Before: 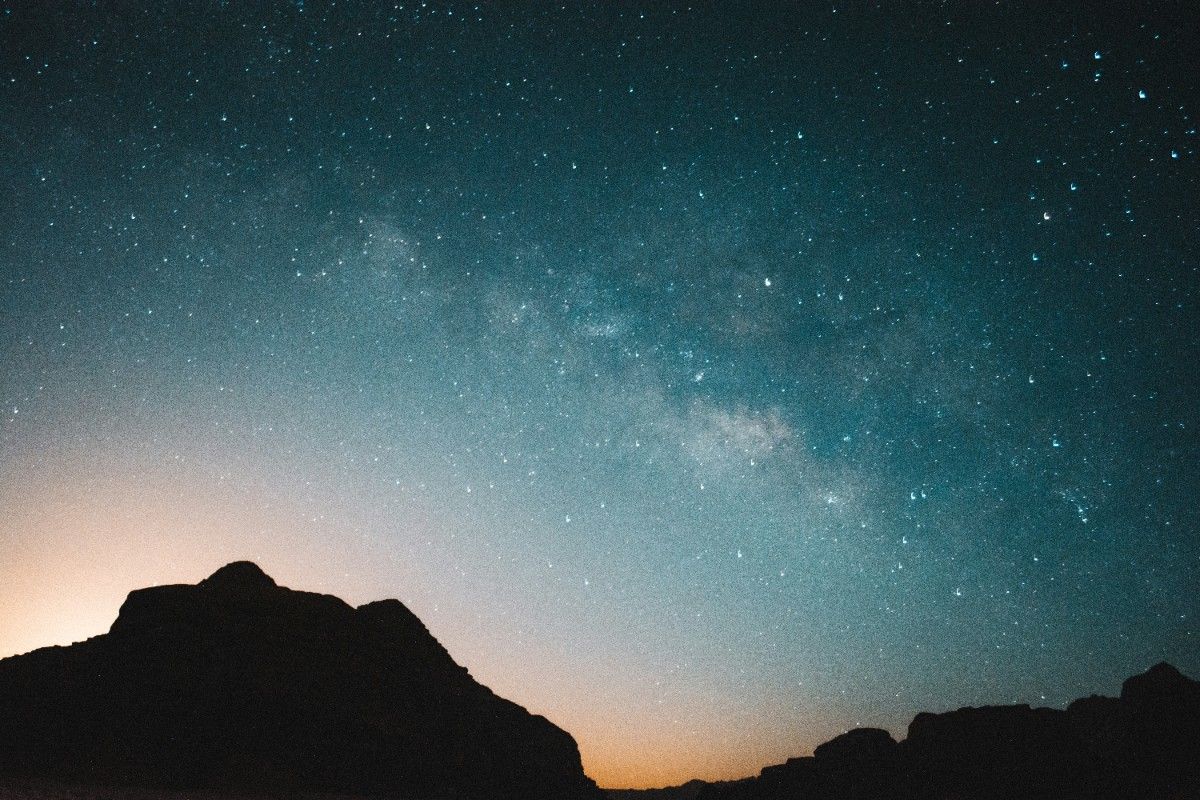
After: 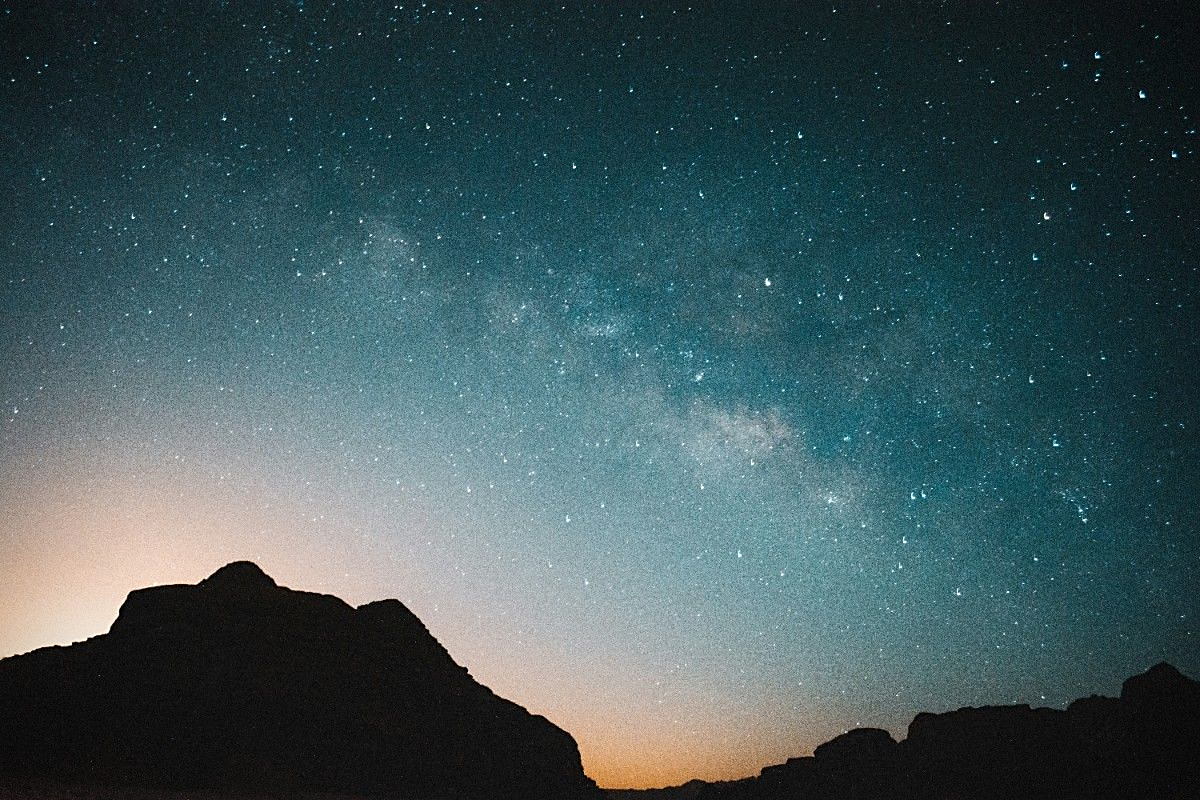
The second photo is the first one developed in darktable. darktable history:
sharpen: on, module defaults
vignetting: saturation 0, unbound false
